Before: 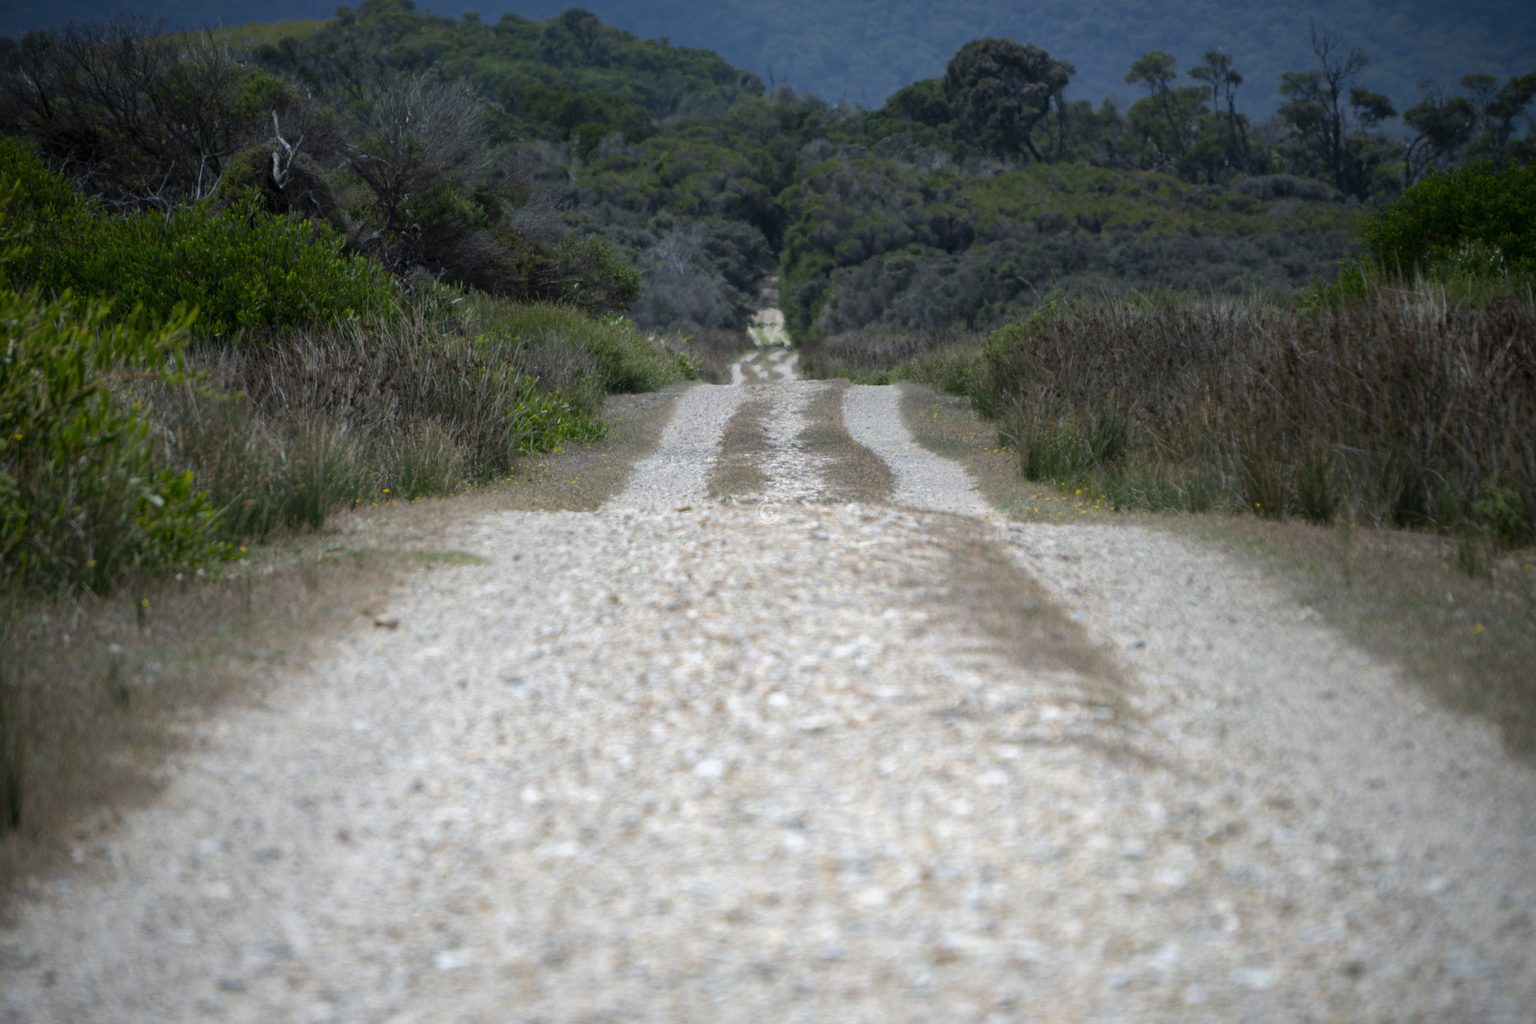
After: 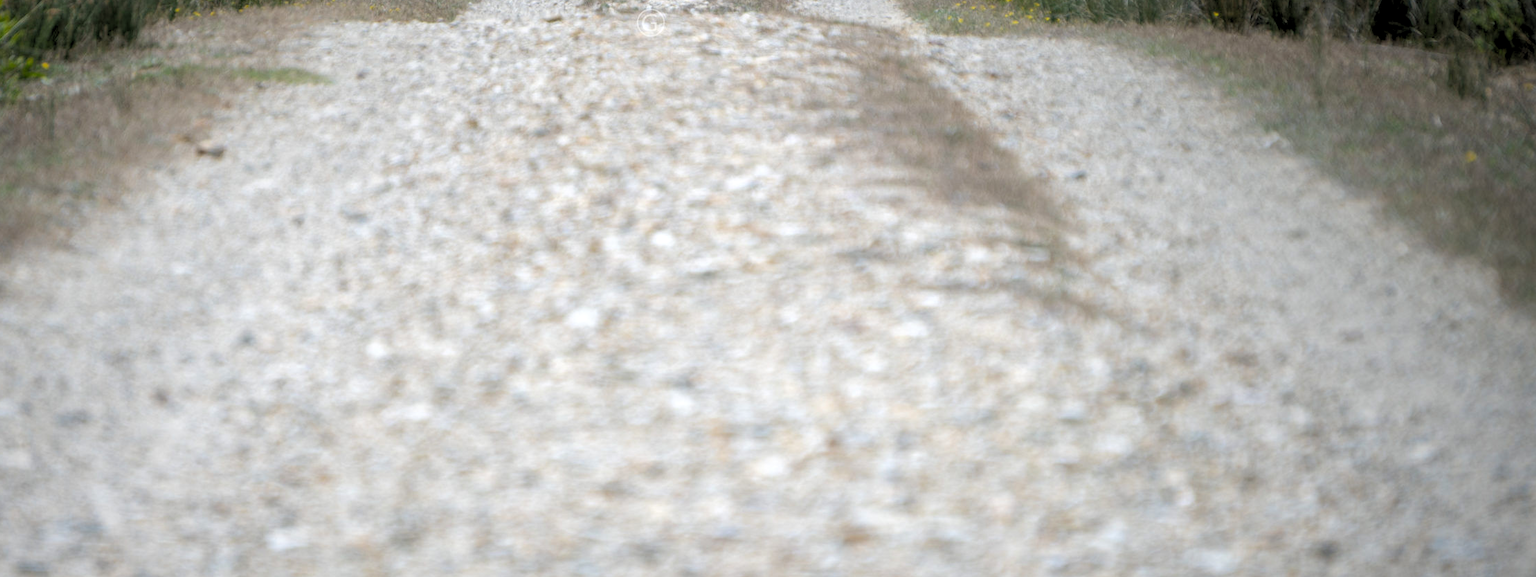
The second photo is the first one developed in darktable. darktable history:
rgb levels: levels [[0.013, 0.434, 0.89], [0, 0.5, 1], [0, 0.5, 1]]
crop and rotate: left 13.306%, top 48.129%, bottom 2.928%
